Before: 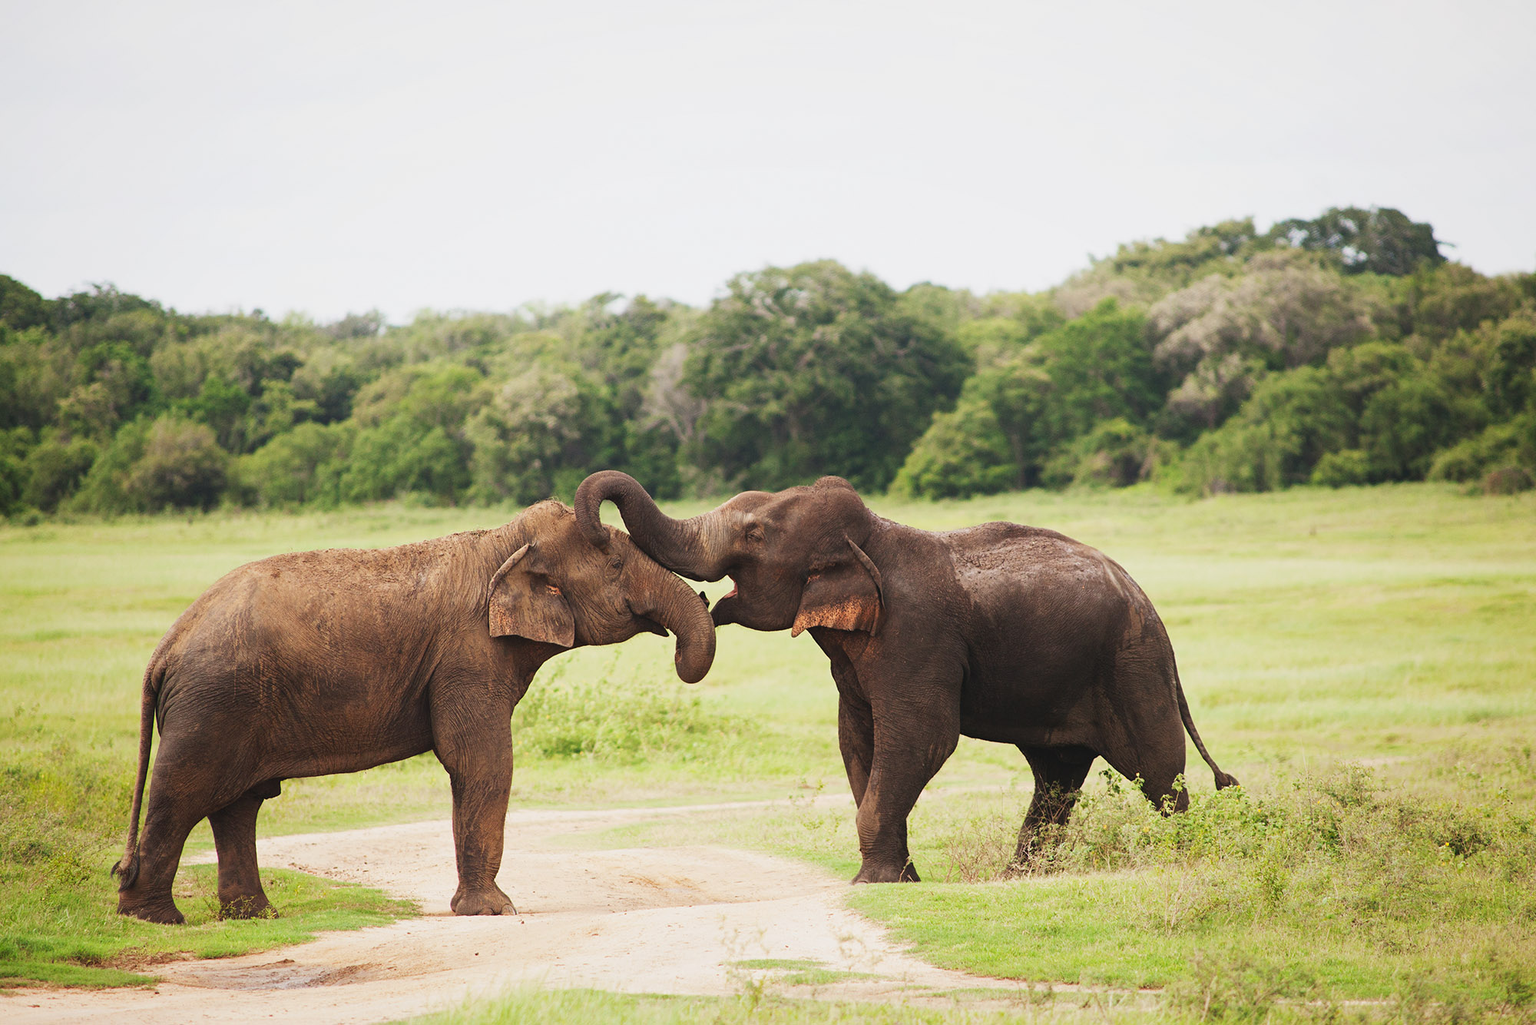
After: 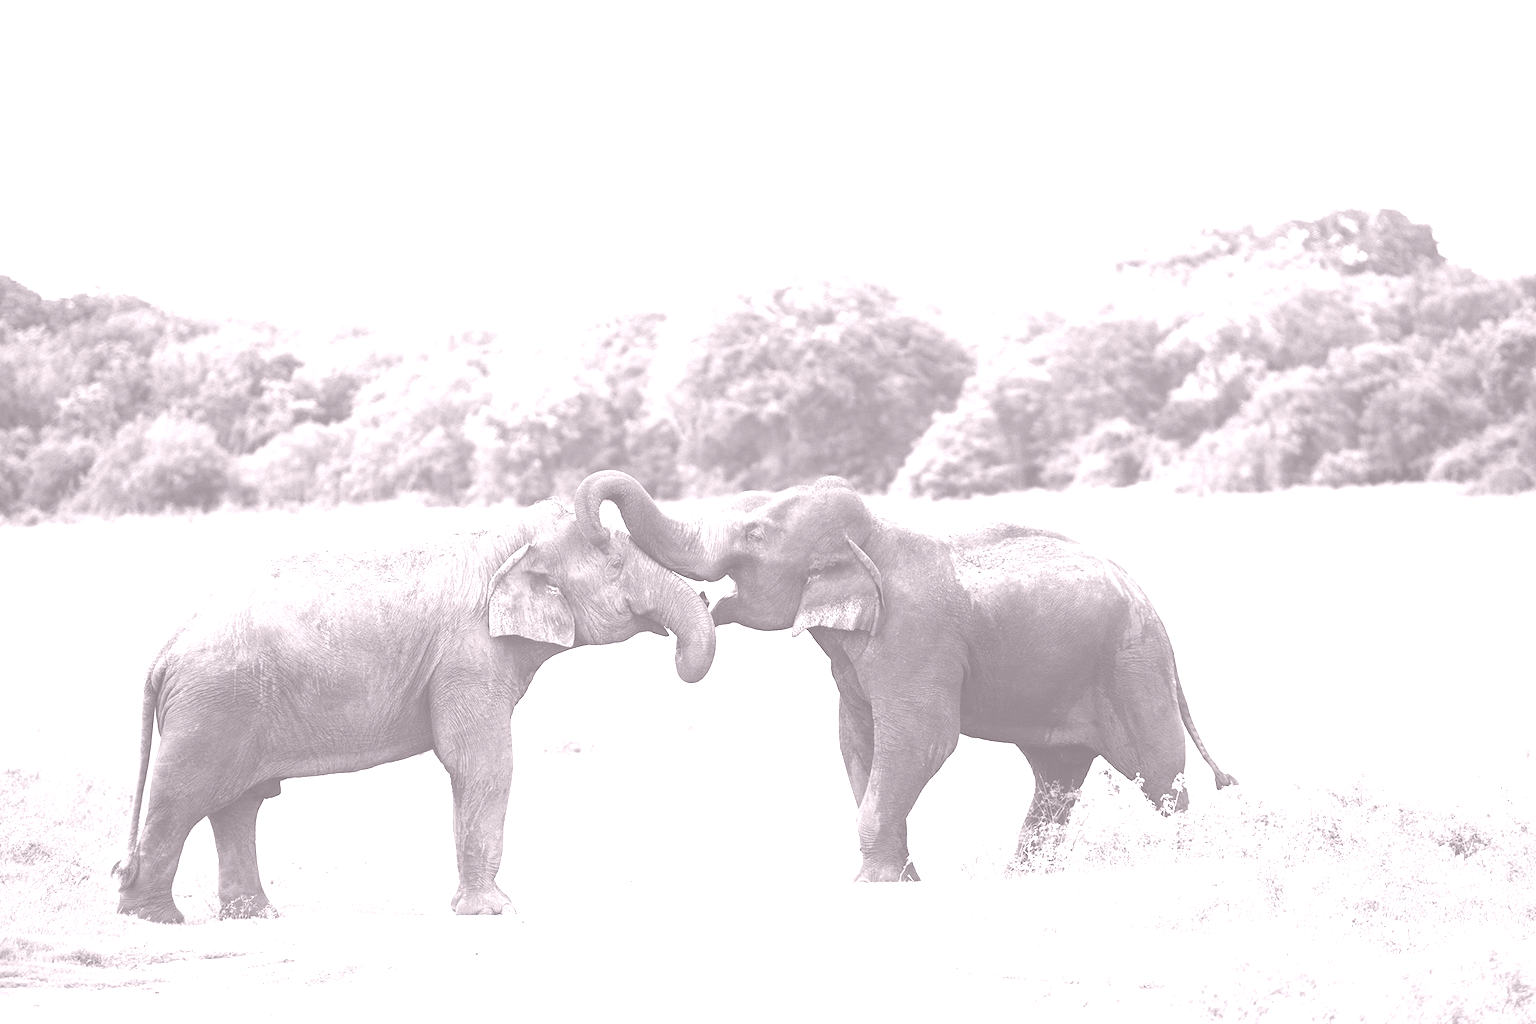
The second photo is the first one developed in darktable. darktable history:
color correction: highlights a* 21.16, highlights b* 19.61
colorize: hue 25.2°, saturation 83%, source mix 82%, lightness 79%, version 1
